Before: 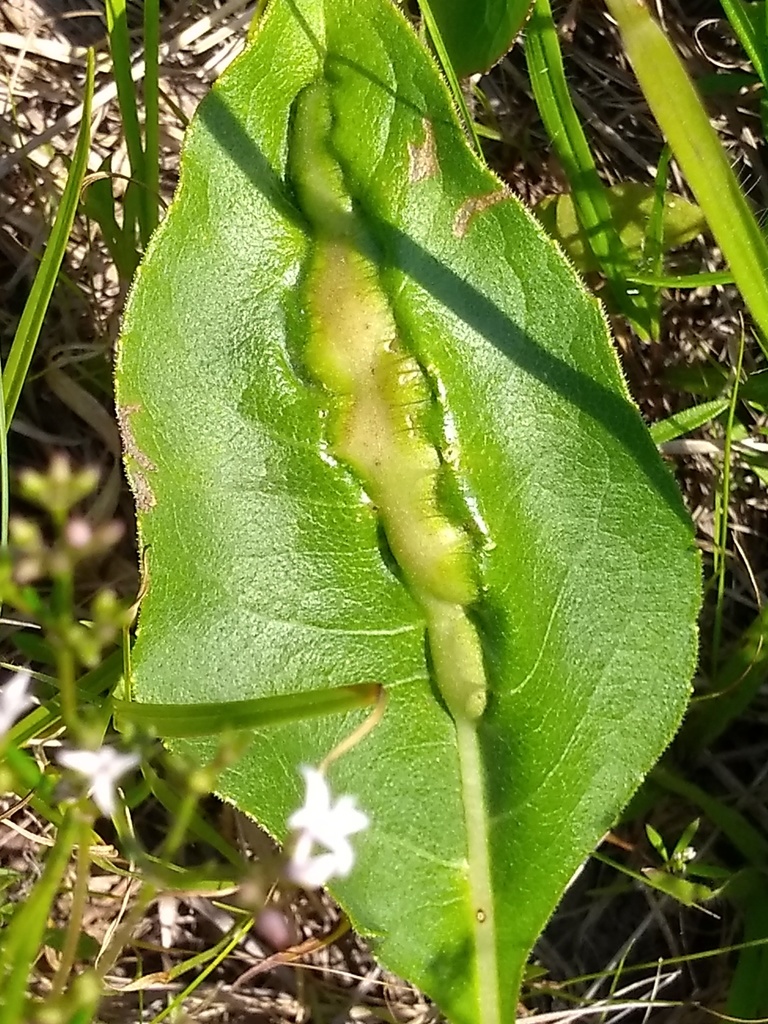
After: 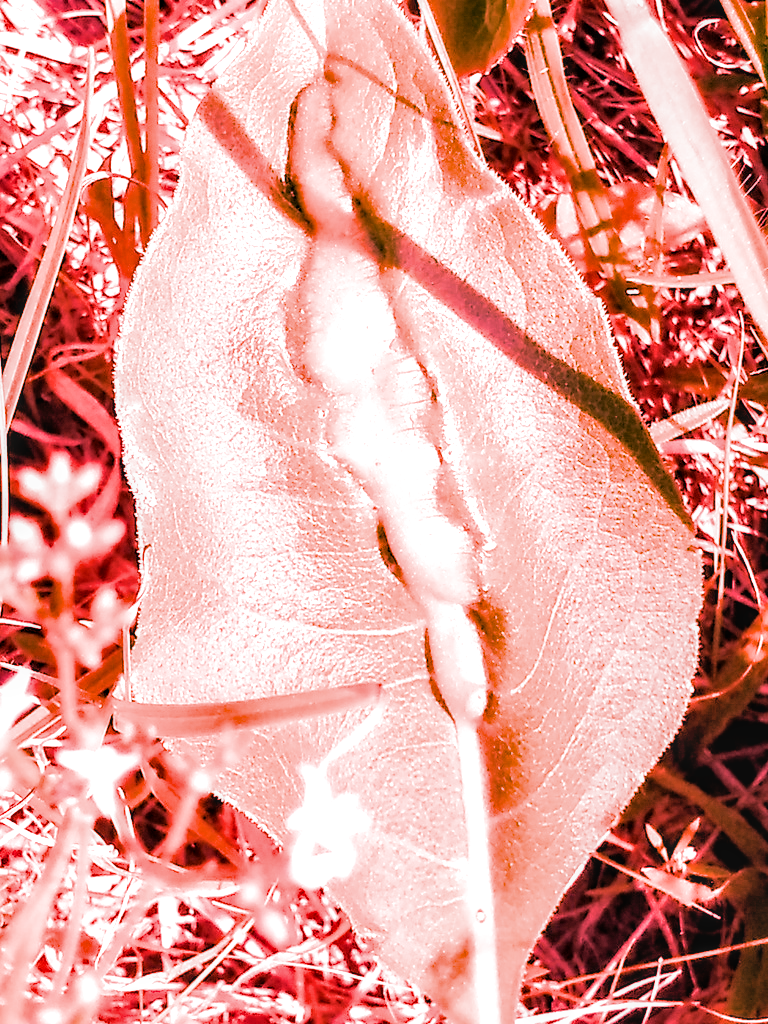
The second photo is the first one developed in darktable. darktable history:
local contrast: on, module defaults
white balance: red 4.26, blue 1.802
contrast equalizer: y [[0.5 ×6], [0.5 ×6], [0.5, 0.5, 0.501, 0.545, 0.707, 0.863], [0 ×6], [0 ×6]]
filmic rgb: black relative exposure -5 EV, hardness 2.88, contrast 1.3, highlights saturation mix -30%
